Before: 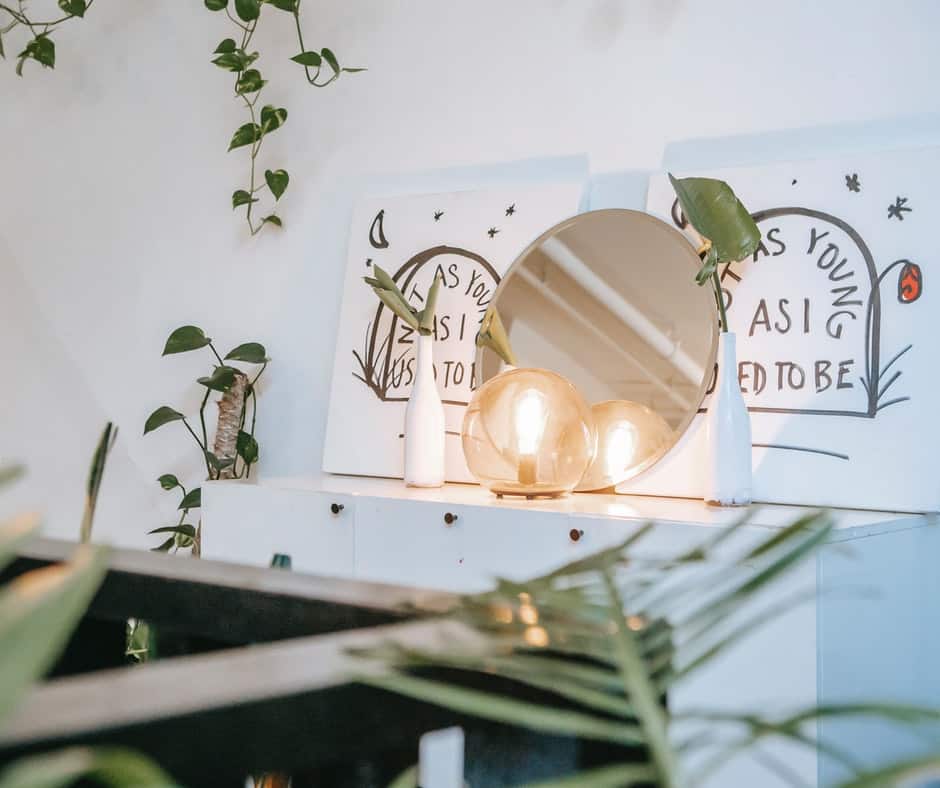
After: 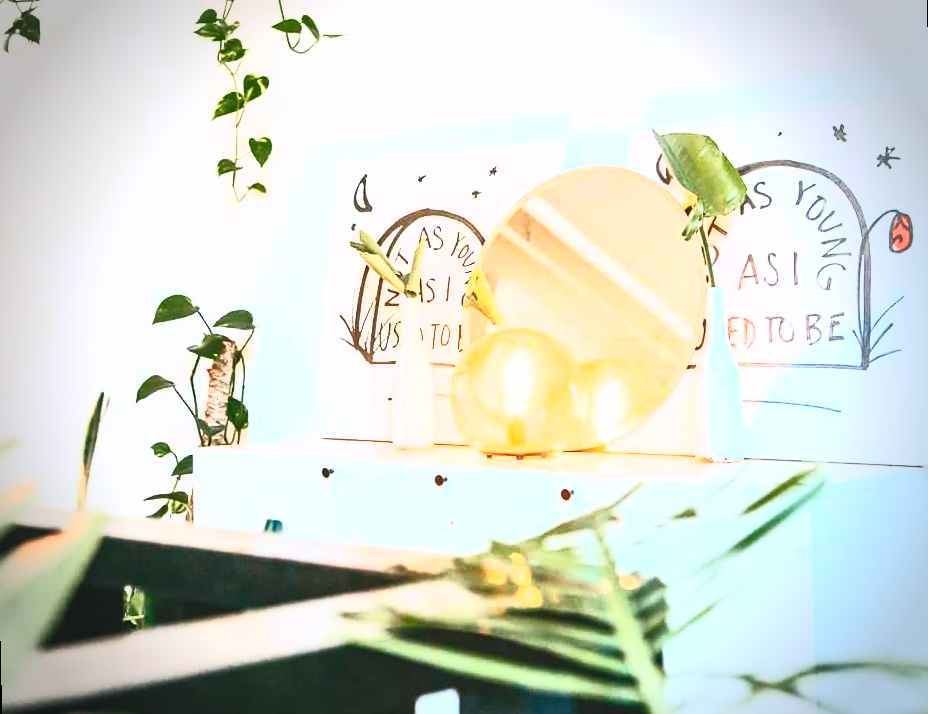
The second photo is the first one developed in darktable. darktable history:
rotate and perspective: rotation -1.32°, lens shift (horizontal) -0.031, crop left 0.015, crop right 0.985, crop top 0.047, crop bottom 0.982
vignetting: fall-off radius 31.48%, brightness -0.472
contrast brightness saturation: contrast 1, brightness 1, saturation 1
crop and rotate: top 2.479%, bottom 3.018%
